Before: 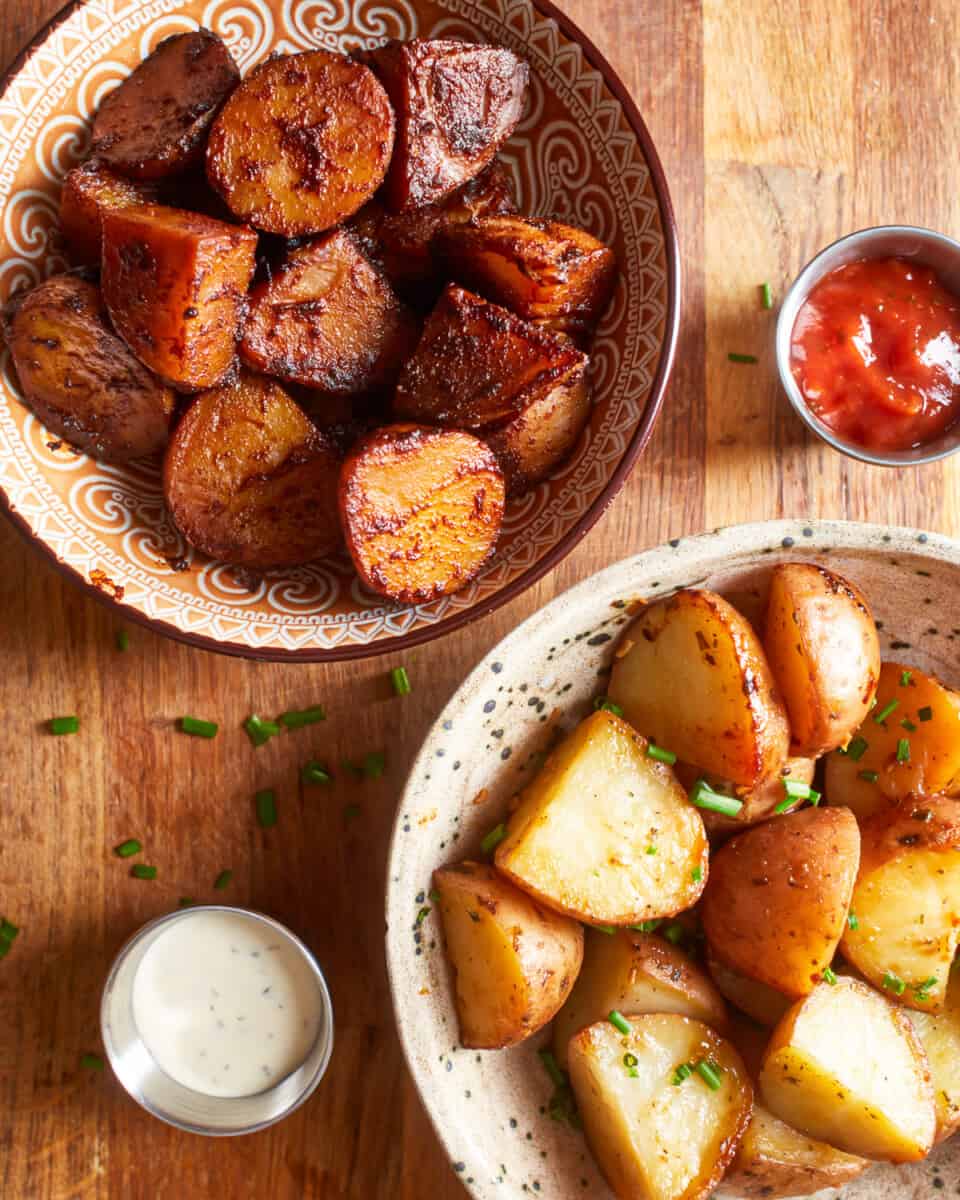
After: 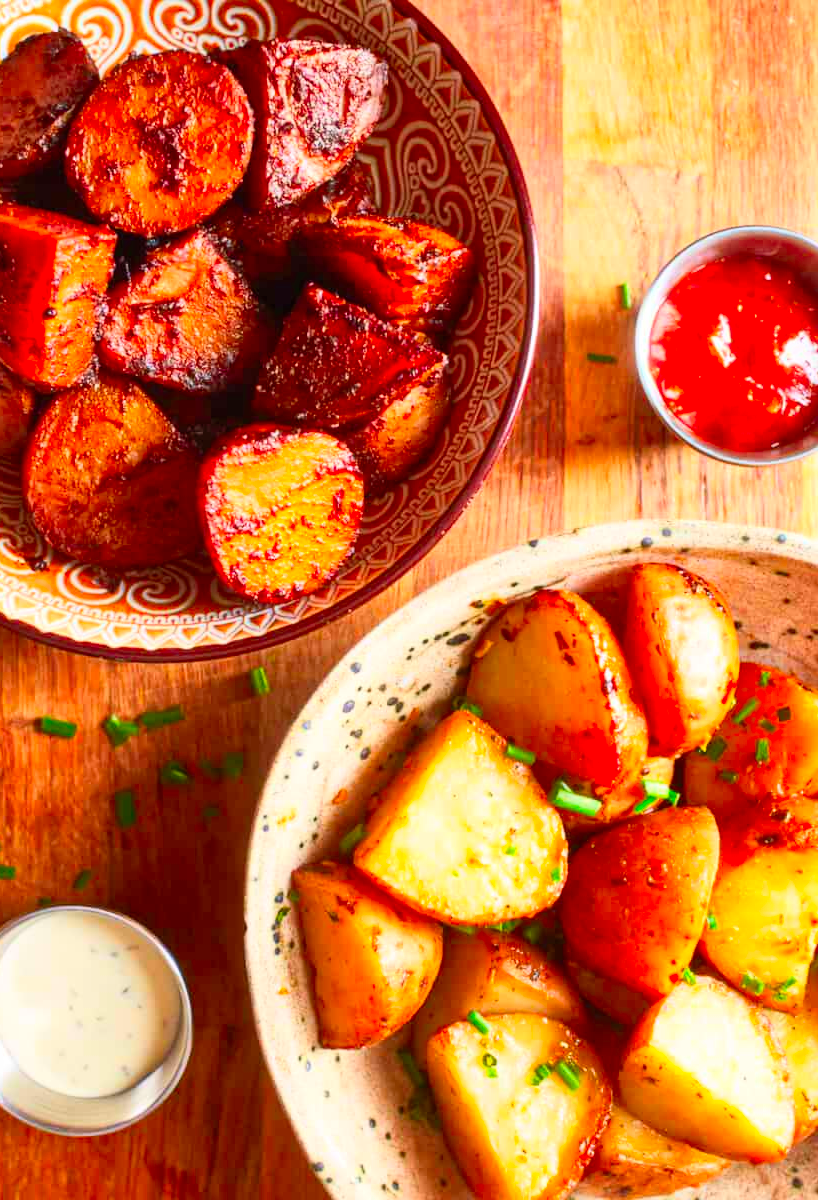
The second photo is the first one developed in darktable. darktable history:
contrast brightness saturation: contrast 0.201, brightness 0.191, saturation 0.783
crop and rotate: left 14.696%
